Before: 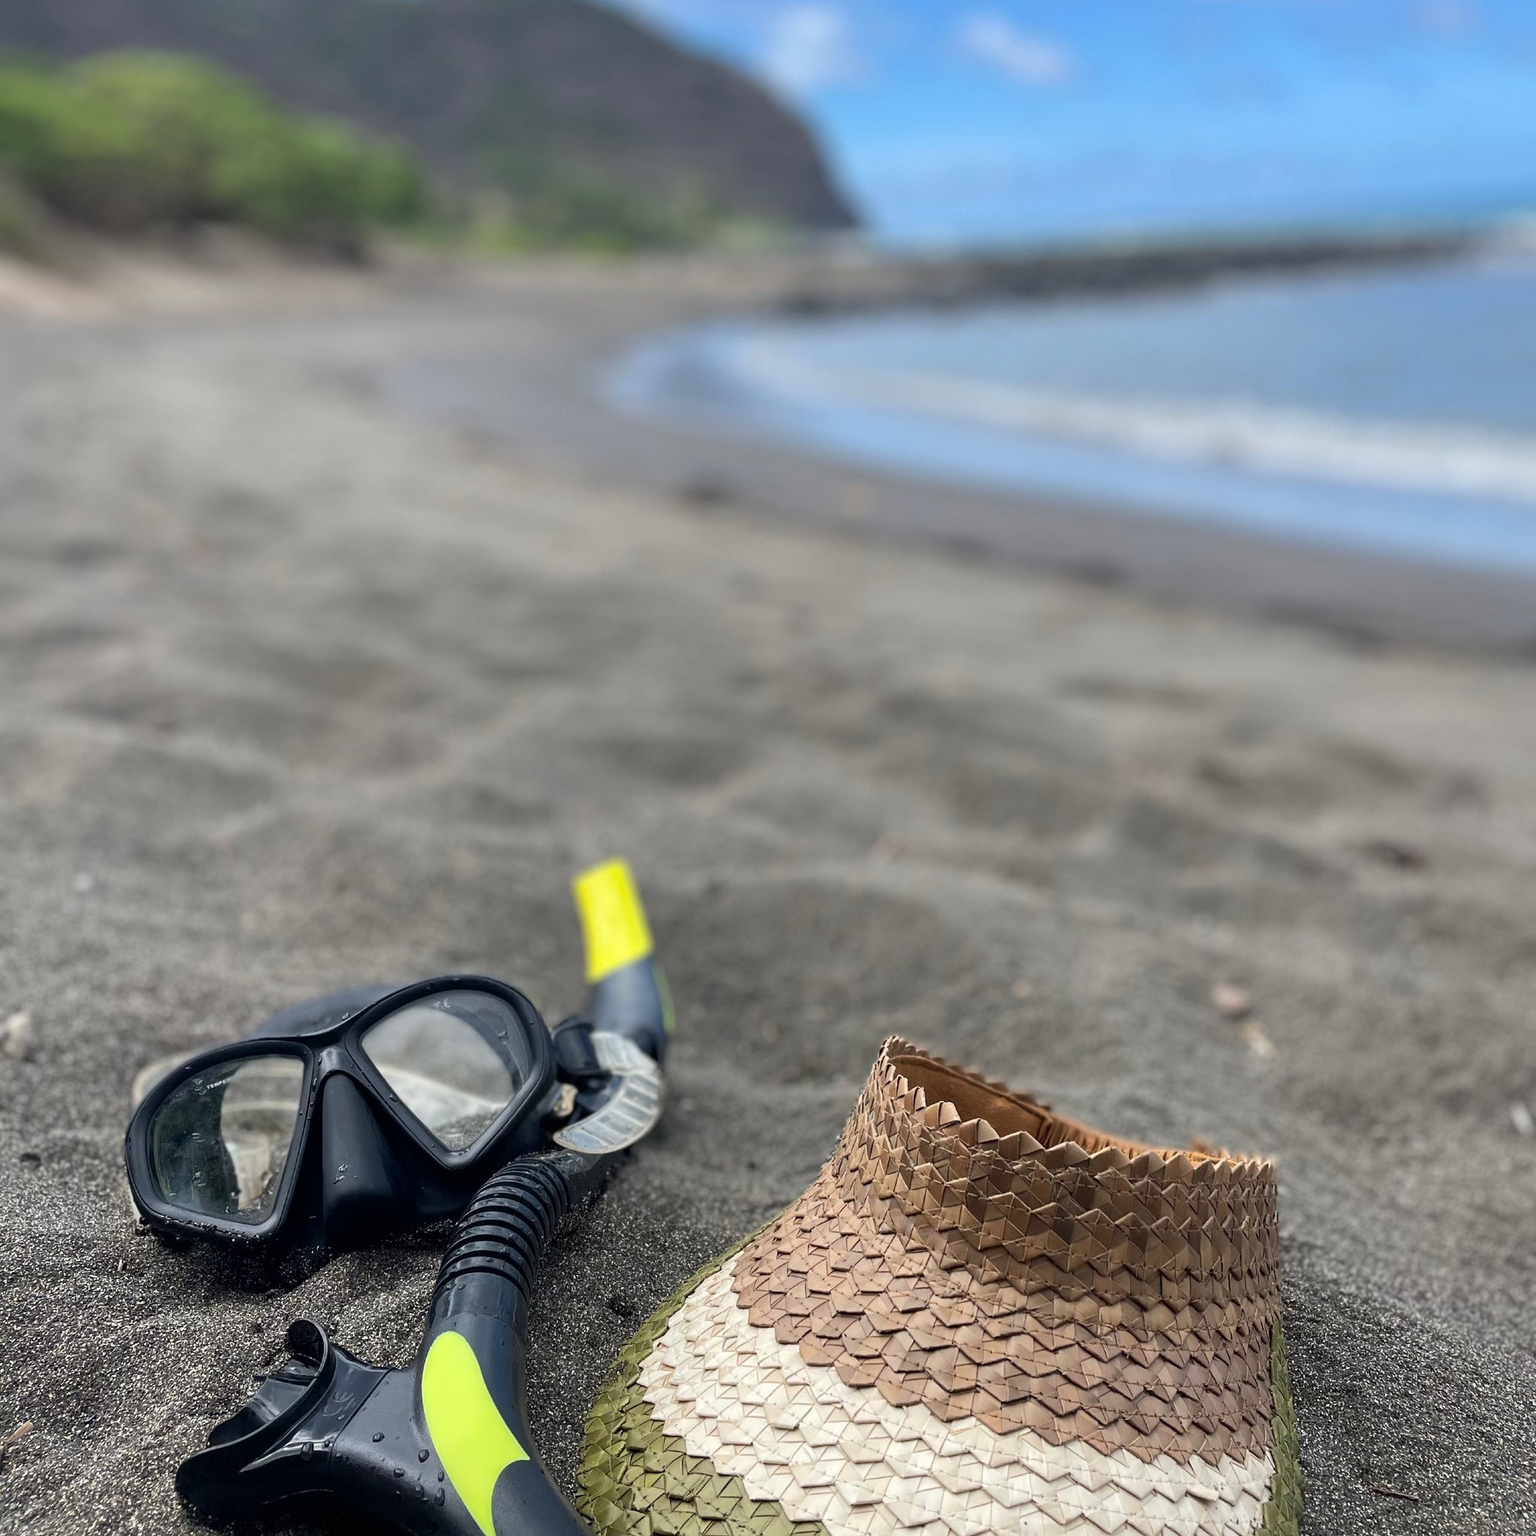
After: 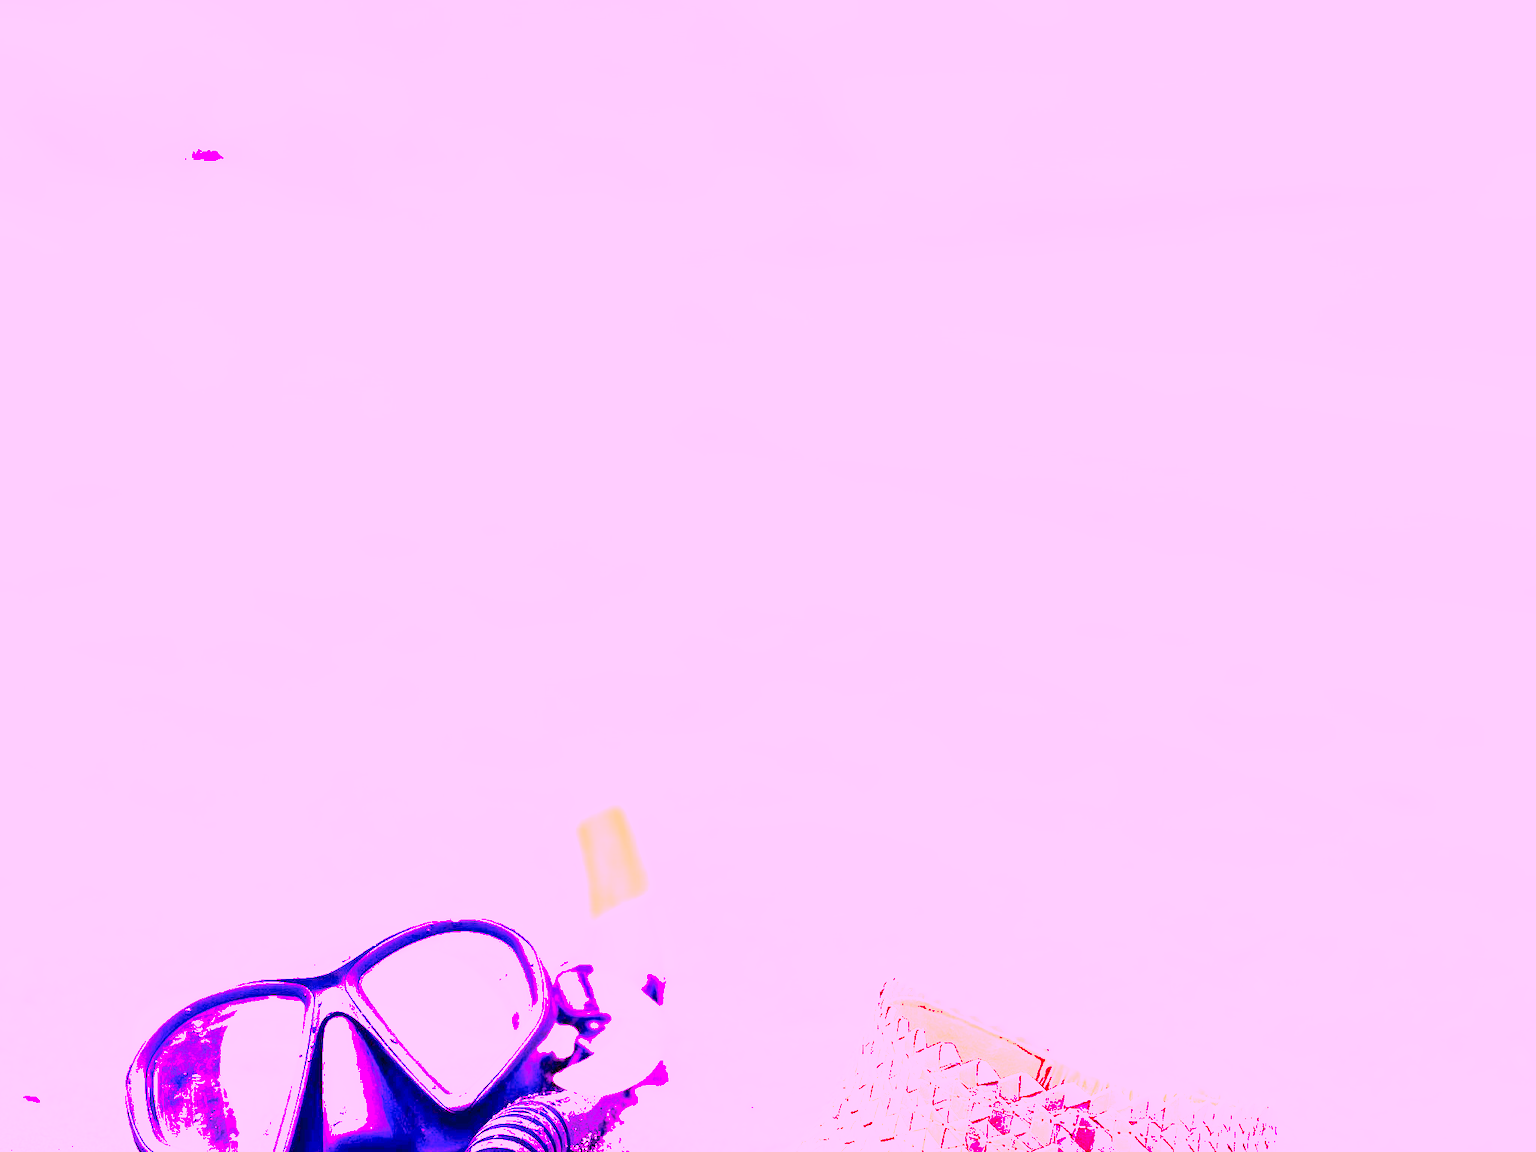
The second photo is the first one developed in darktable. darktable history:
shadows and highlights: on, module defaults
crop: top 3.857%, bottom 21.132%
white balance: red 8, blue 8
